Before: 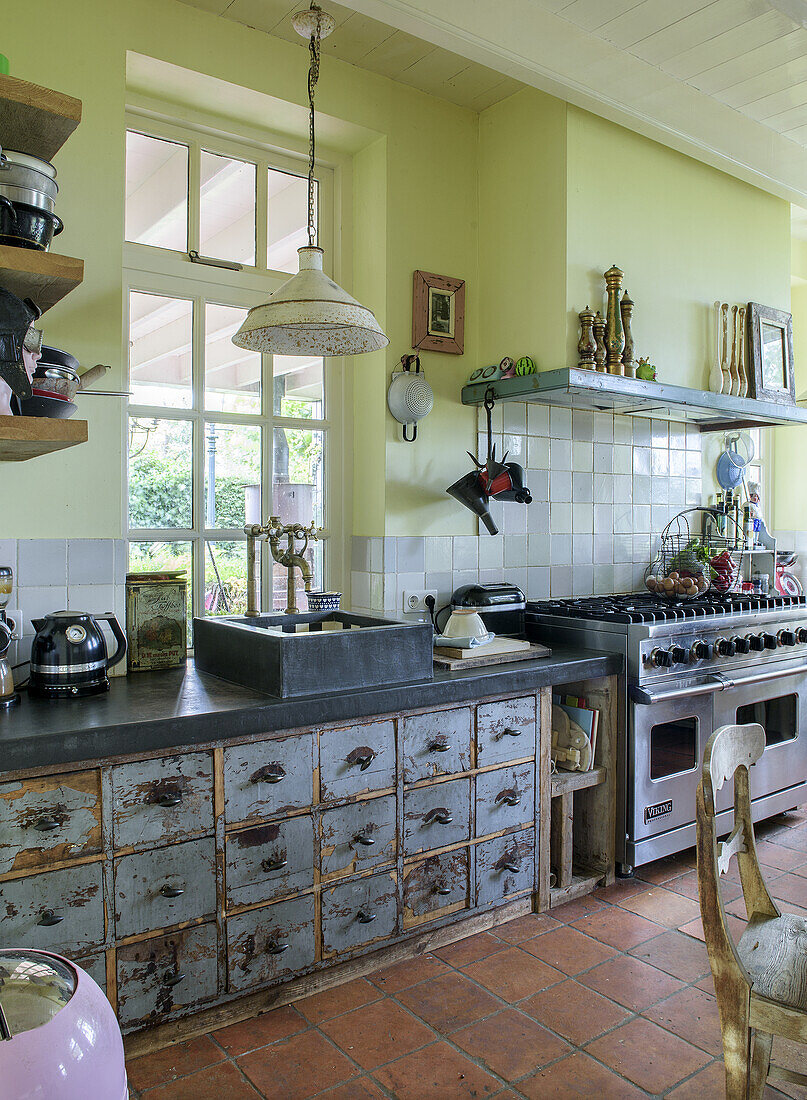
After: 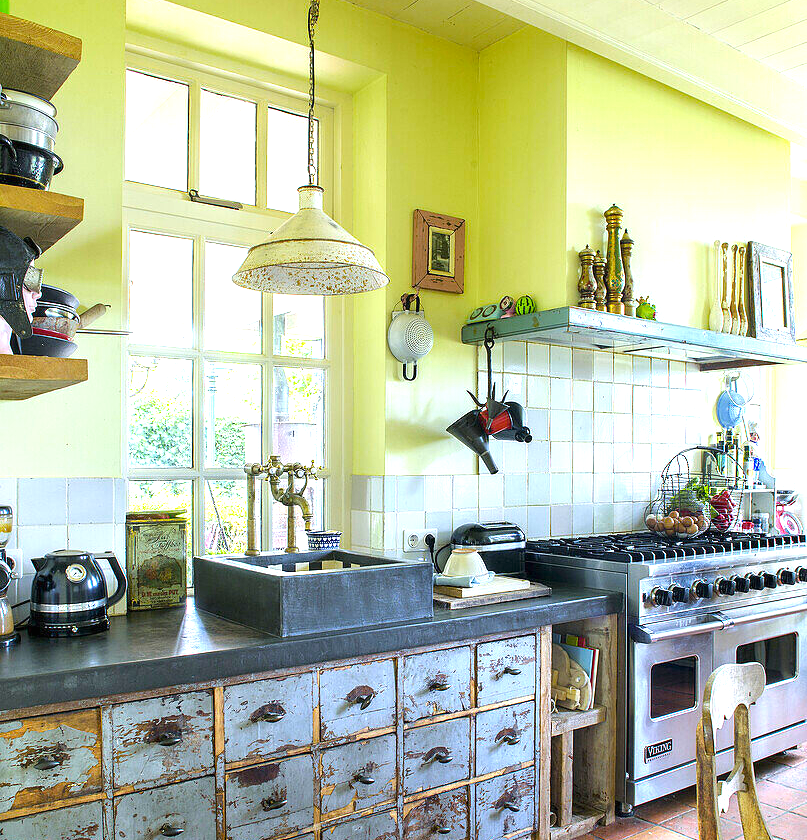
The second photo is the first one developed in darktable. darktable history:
crop: top 5.589%, bottom 18.003%
exposure: black level correction 0, exposure 1.107 EV, compensate exposure bias true, compensate highlight preservation false
color balance rgb: linear chroma grading › shadows -8.611%, linear chroma grading › global chroma 9.871%, perceptual saturation grading › global saturation 17.704%, perceptual brilliance grading › global brilliance 2.812%, perceptual brilliance grading › highlights -2.793%, perceptual brilliance grading › shadows 2.93%, global vibrance 20%
